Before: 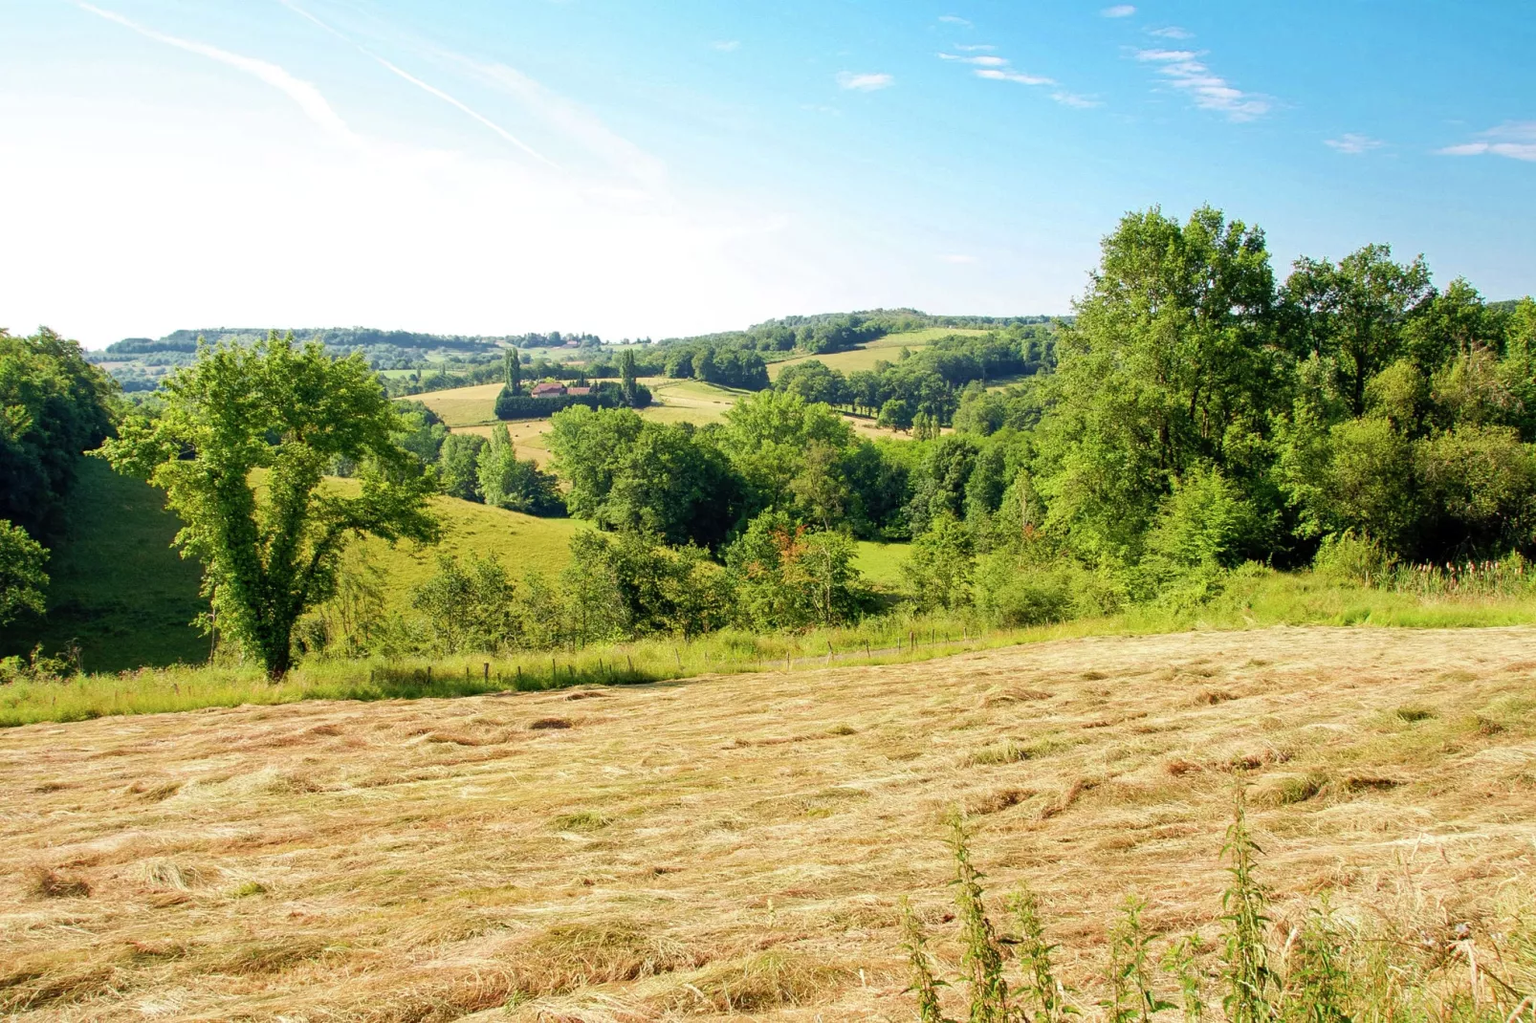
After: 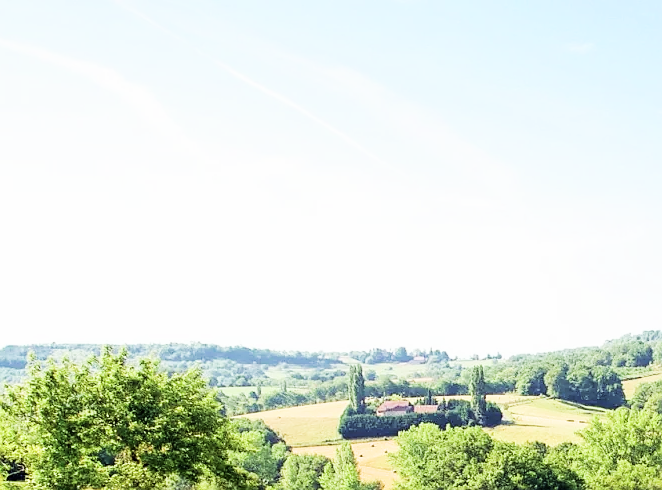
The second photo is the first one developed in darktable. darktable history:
sharpen: radius 0.977, amount 0.61
exposure: black level correction 0, exposure 1.2 EV, compensate exposure bias true, compensate highlight preservation false
color balance rgb: shadows lift › luminance -21.974%, shadows lift › chroma 8.864%, shadows lift › hue 284.95°, perceptual saturation grading › global saturation -12.452%, global vibrance 20%
filmic rgb: black relative exposure -5.13 EV, white relative exposure 3.98 EV, hardness 2.88, contrast 1.3, highlights saturation mix -29.71%
crop and rotate: left 11.151%, top 0.056%, right 47.608%, bottom 54.093%
